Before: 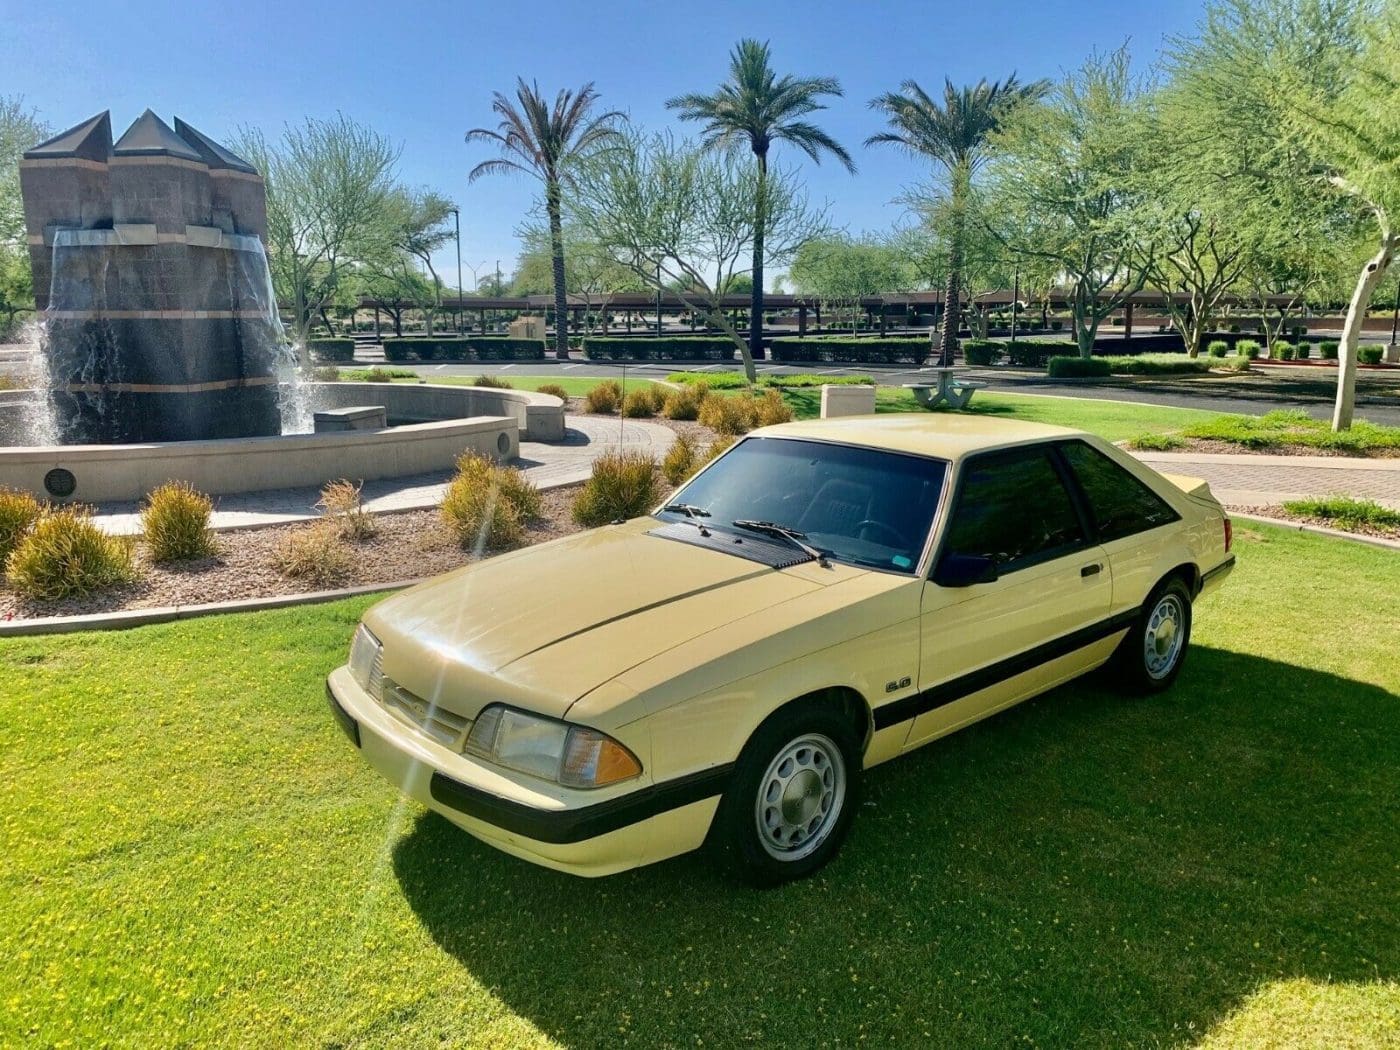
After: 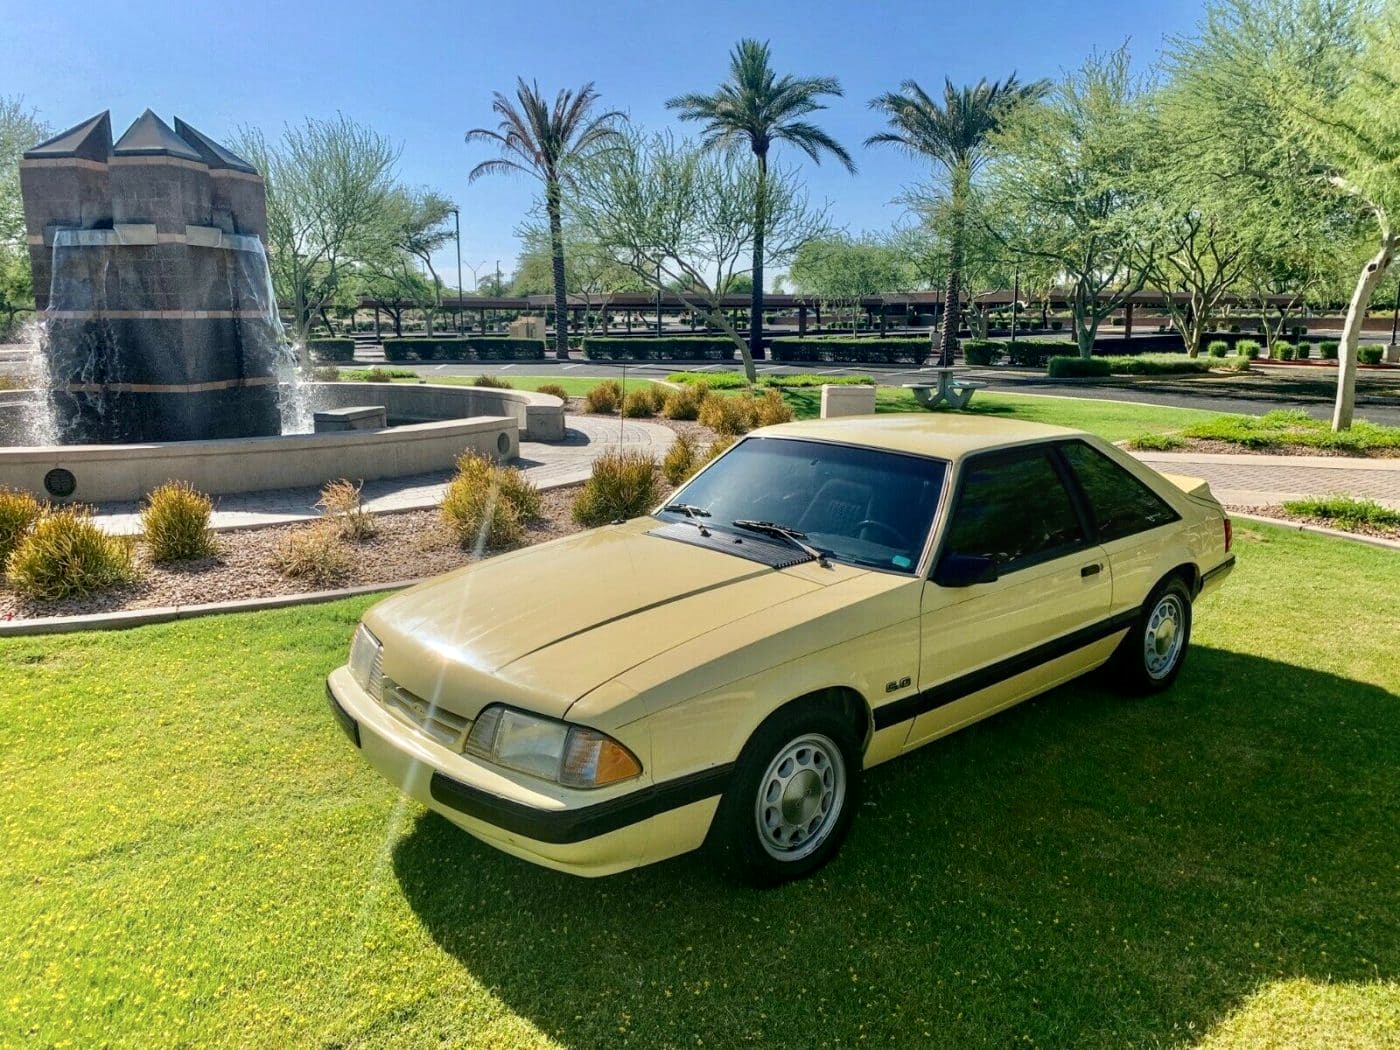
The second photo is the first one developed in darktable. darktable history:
shadows and highlights: shadows -40.15, highlights 62.88, soften with gaussian
local contrast: on, module defaults
